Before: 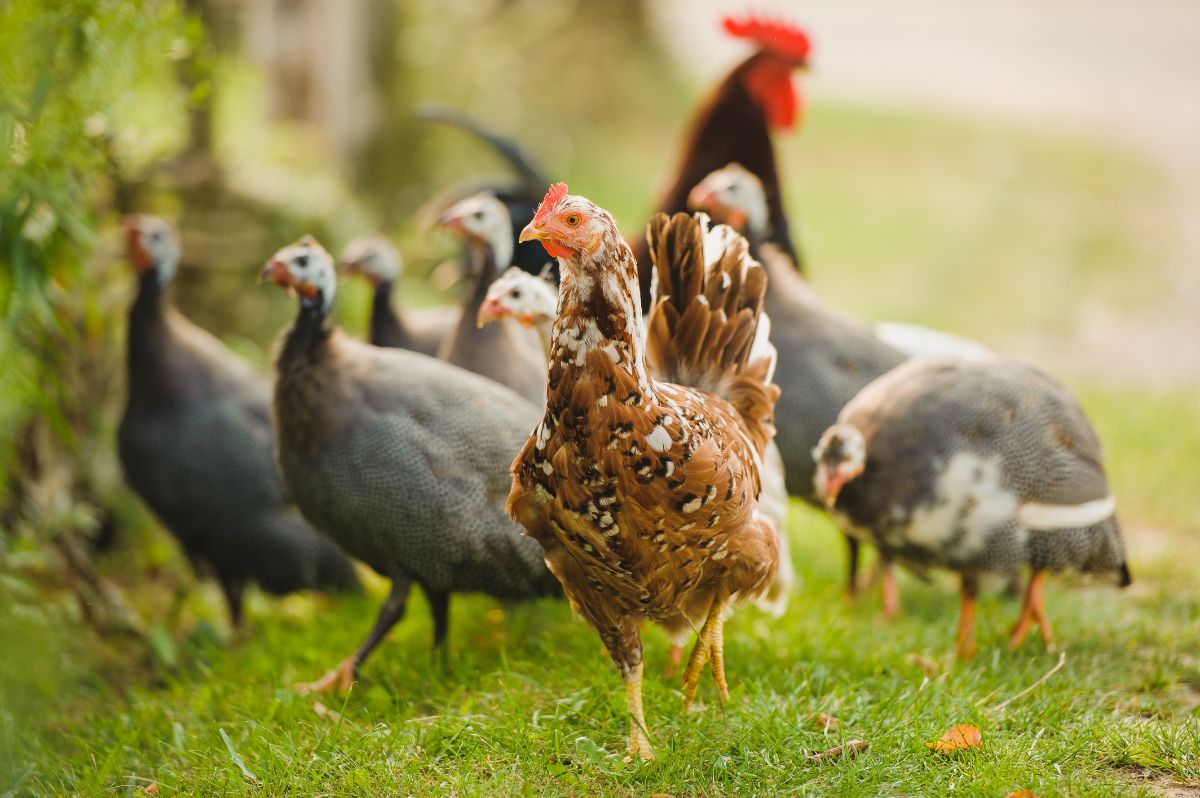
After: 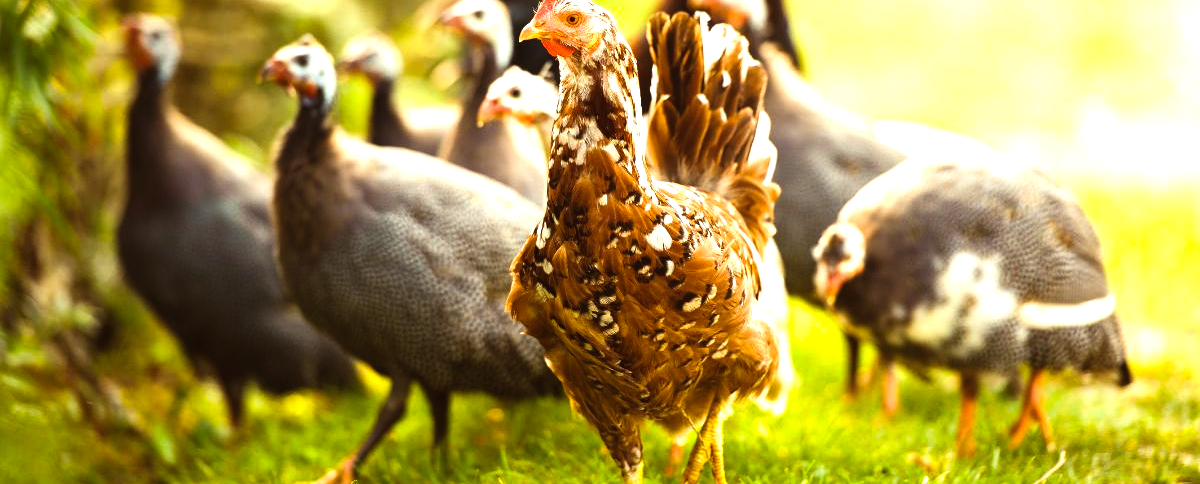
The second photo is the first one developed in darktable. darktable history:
rgb levels: mode RGB, independent channels, levels [[0, 0.5, 1], [0, 0.521, 1], [0, 0.536, 1]]
exposure: exposure 0.6 EV, compensate highlight preservation false
crop and rotate: top 25.357%, bottom 13.942%
color balance rgb: perceptual brilliance grading › highlights 14.29%, perceptual brilliance grading › mid-tones -5.92%, perceptual brilliance grading › shadows -26.83%, global vibrance 31.18%
